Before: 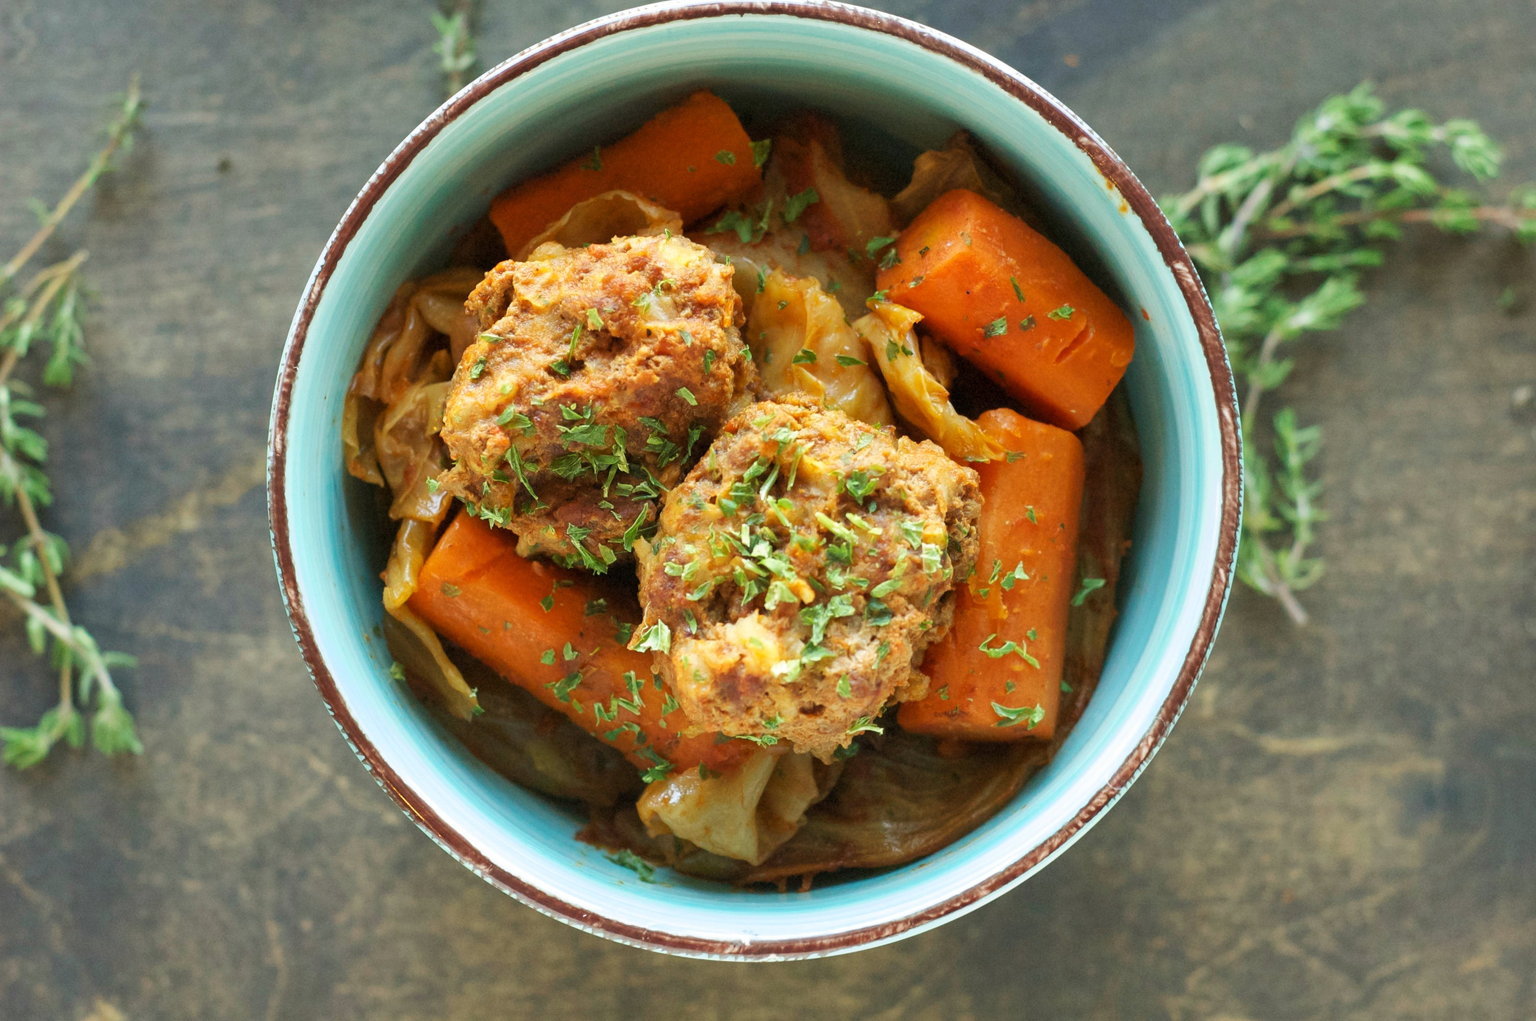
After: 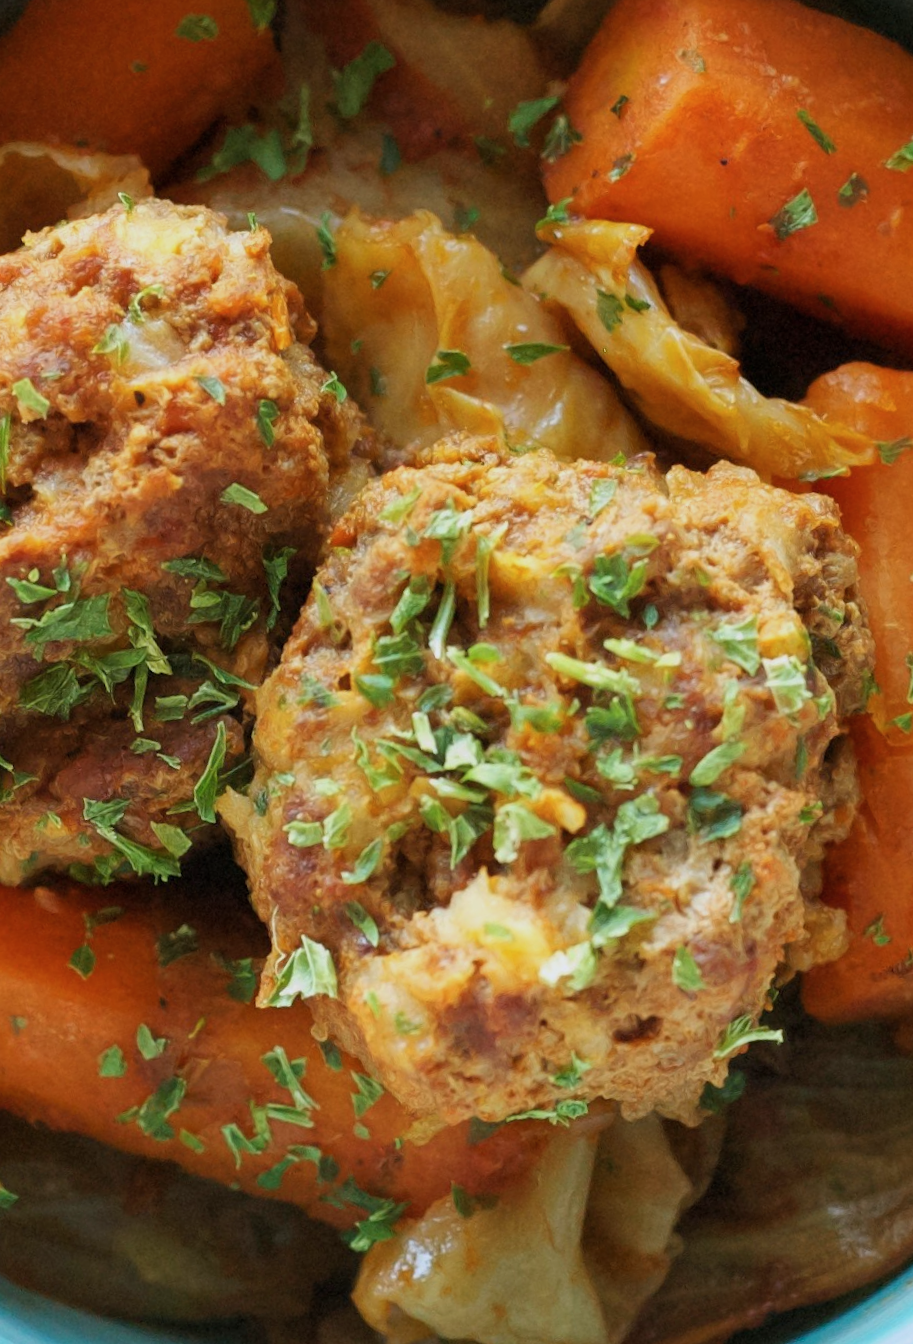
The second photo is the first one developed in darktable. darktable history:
crop: left 33.36%, right 33.36%
tone equalizer: on, module defaults
rotate and perspective: rotation -14.8°, crop left 0.1, crop right 0.903, crop top 0.25, crop bottom 0.748
exposure: black level correction 0, exposure 1 EV, compensate exposure bias true, compensate highlight preservation false
color correction: highlights a* -0.137, highlights b* -5.91, shadows a* -0.137, shadows b* -0.137
